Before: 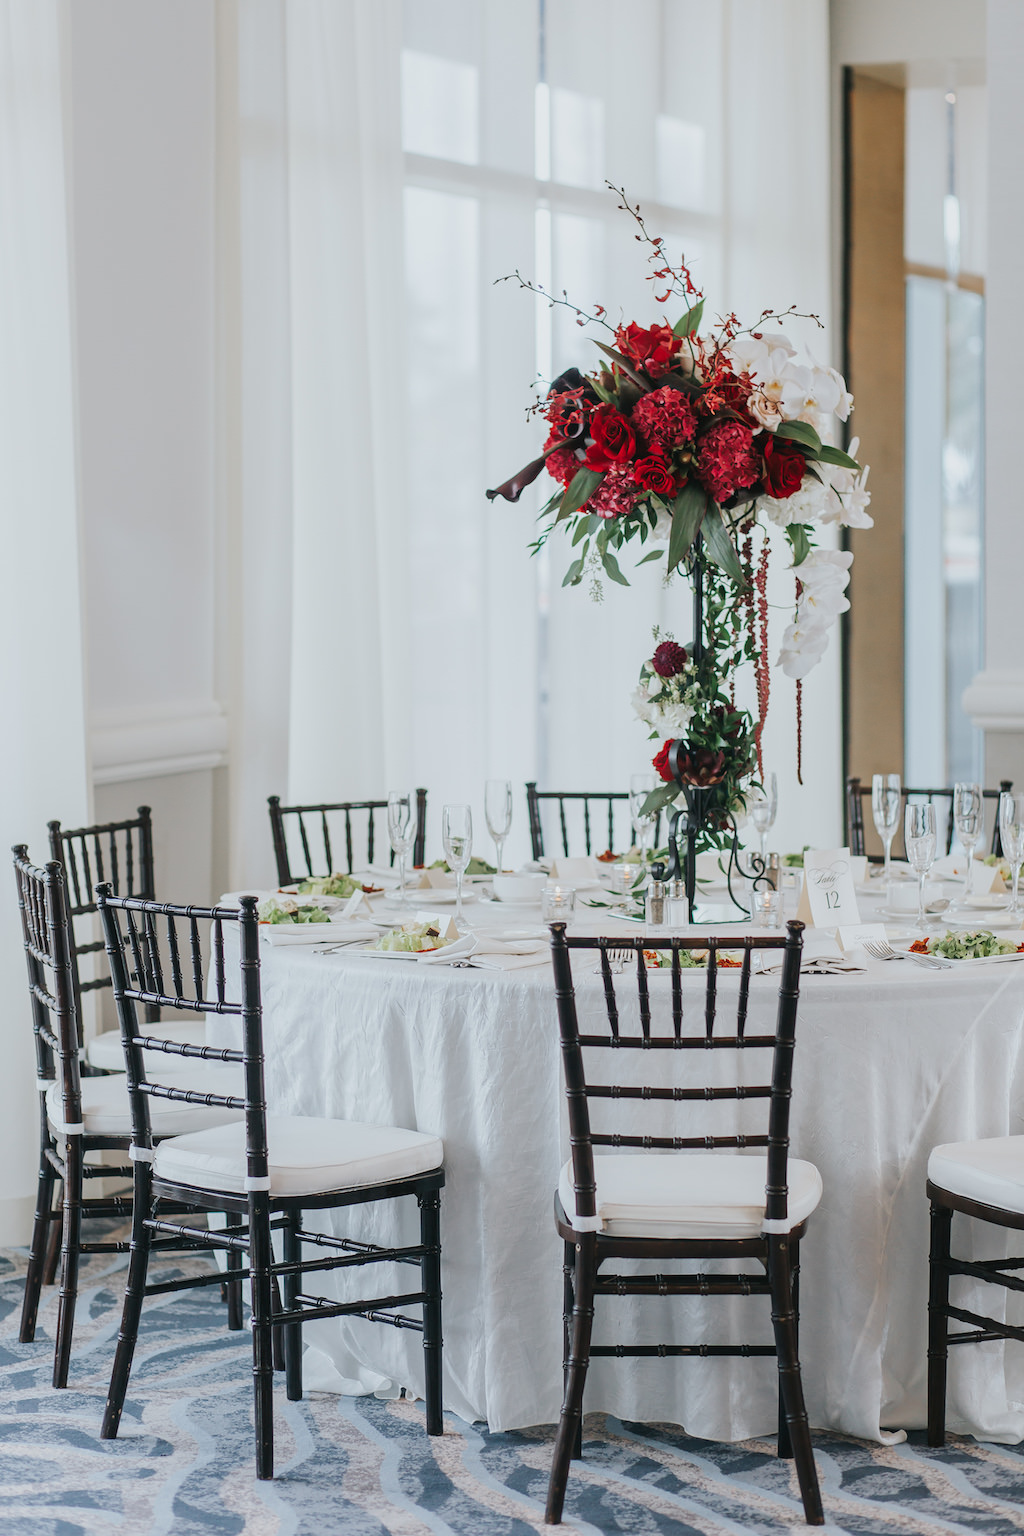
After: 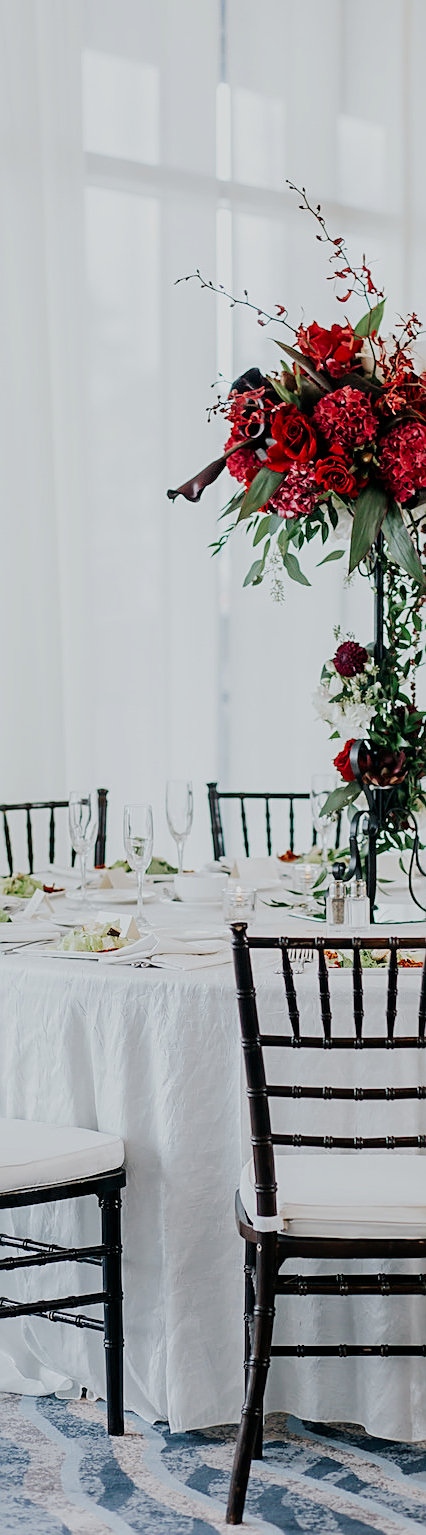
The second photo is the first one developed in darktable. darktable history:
exposure: exposure 0.74 EV, compensate highlight preservation false
filmic rgb: middle gray luminance 29%, black relative exposure -10.3 EV, white relative exposure 5.5 EV, threshold 6 EV, target black luminance 0%, hardness 3.95, latitude 2.04%, contrast 1.132, highlights saturation mix 5%, shadows ↔ highlights balance 15.11%, add noise in highlights 0, preserve chrominance no, color science v3 (2019), use custom middle-gray values true, iterations of high-quality reconstruction 0, contrast in highlights soft, enable highlight reconstruction true
sharpen: on, module defaults
crop: left 31.229%, right 27.105%
